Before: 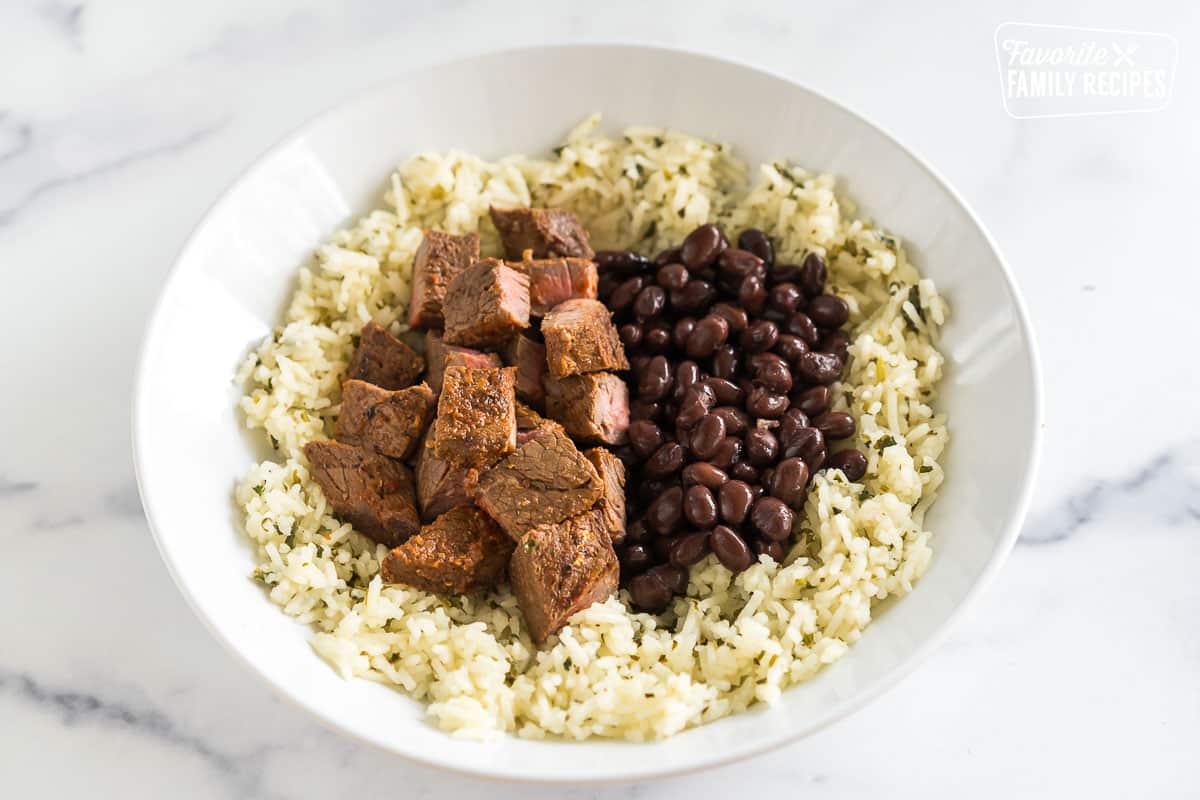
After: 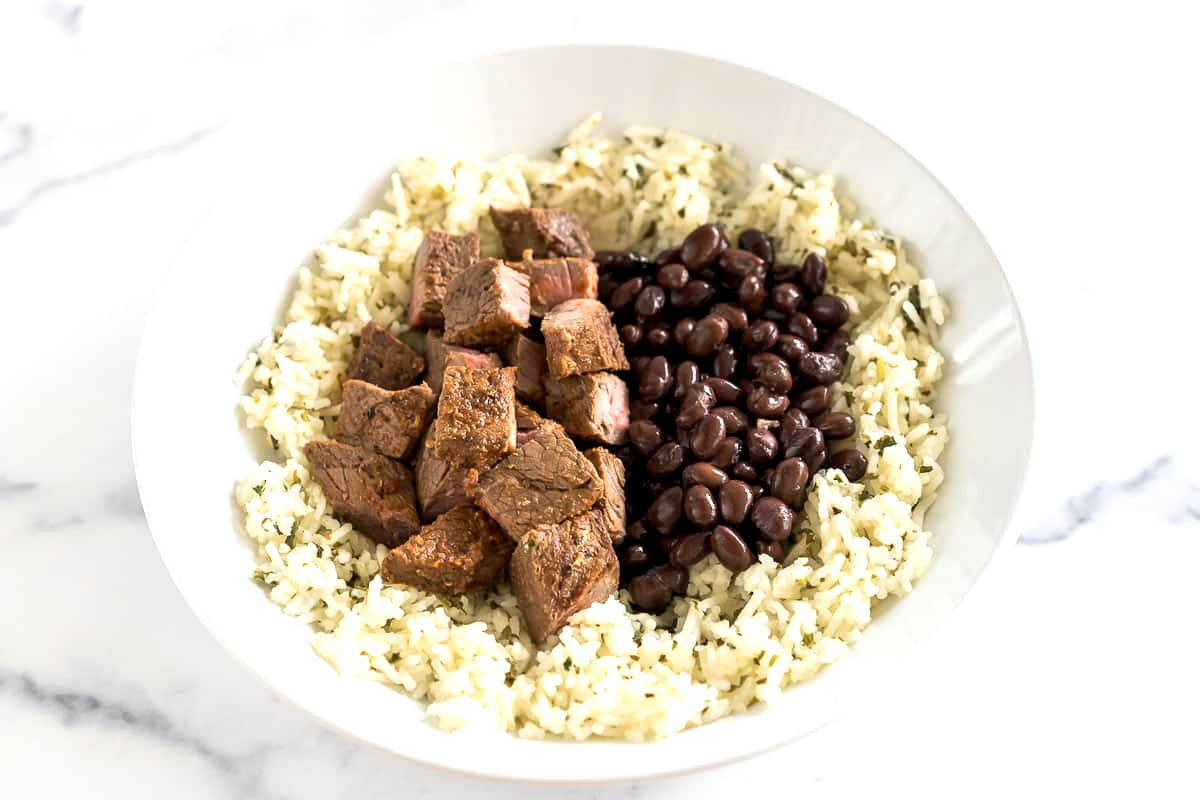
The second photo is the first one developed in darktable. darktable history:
color correction: highlights b* 0.048, saturation 0.836
exposure: black level correction 0.004, exposure 0.413 EV, compensate highlight preservation false
